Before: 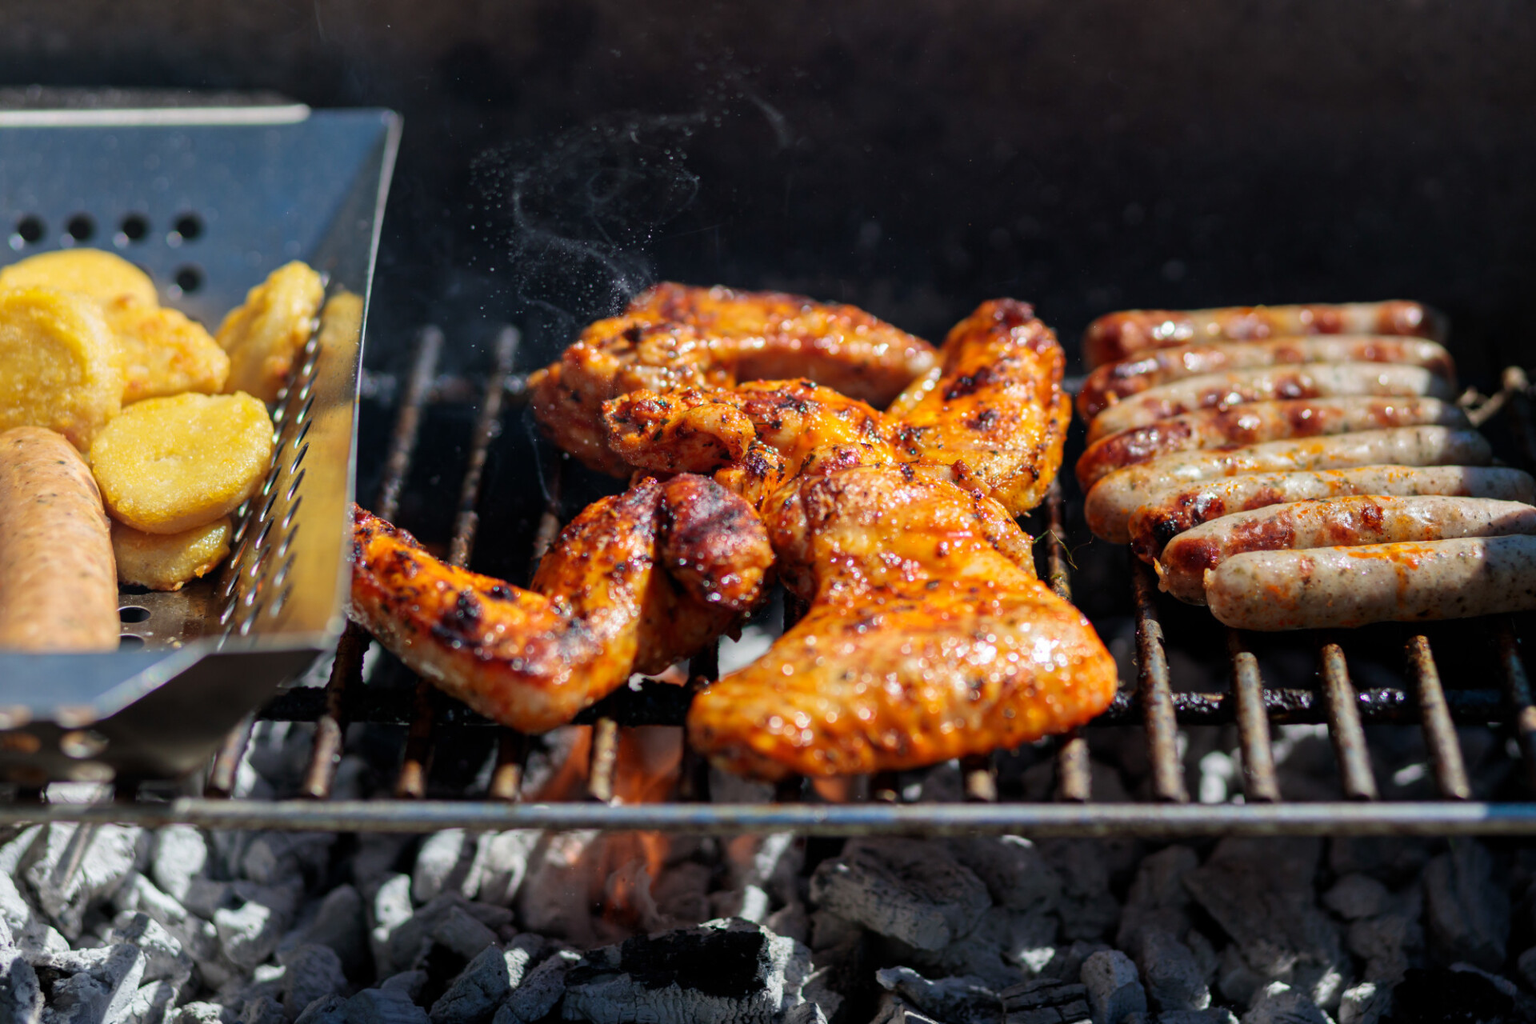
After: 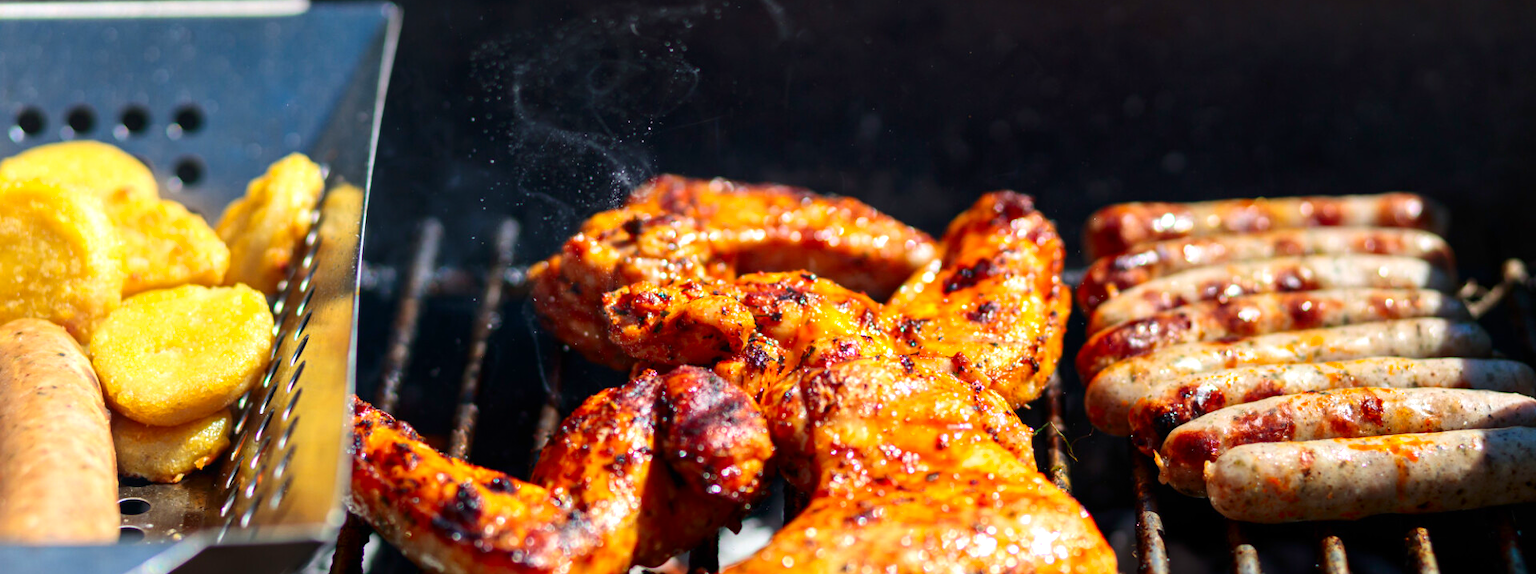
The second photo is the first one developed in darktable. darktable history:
exposure: black level correction 0, exposure 0.5 EV, compensate exposure bias true, compensate highlight preservation false
contrast brightness saturation: contrast 0.13, brightness -0.05, saturation 0.16
crop and rotate: top 10.605%, bottom 33.274%
tone equalizer: on, module defaults
